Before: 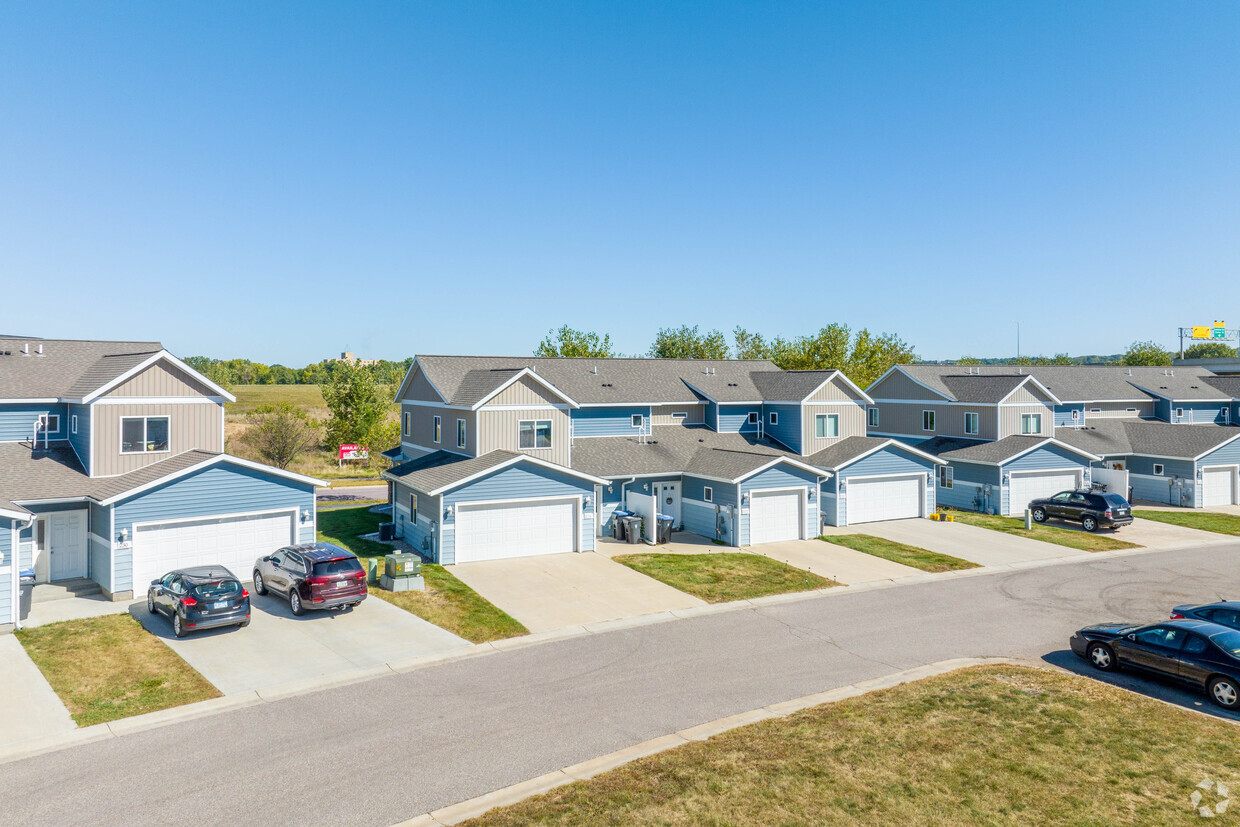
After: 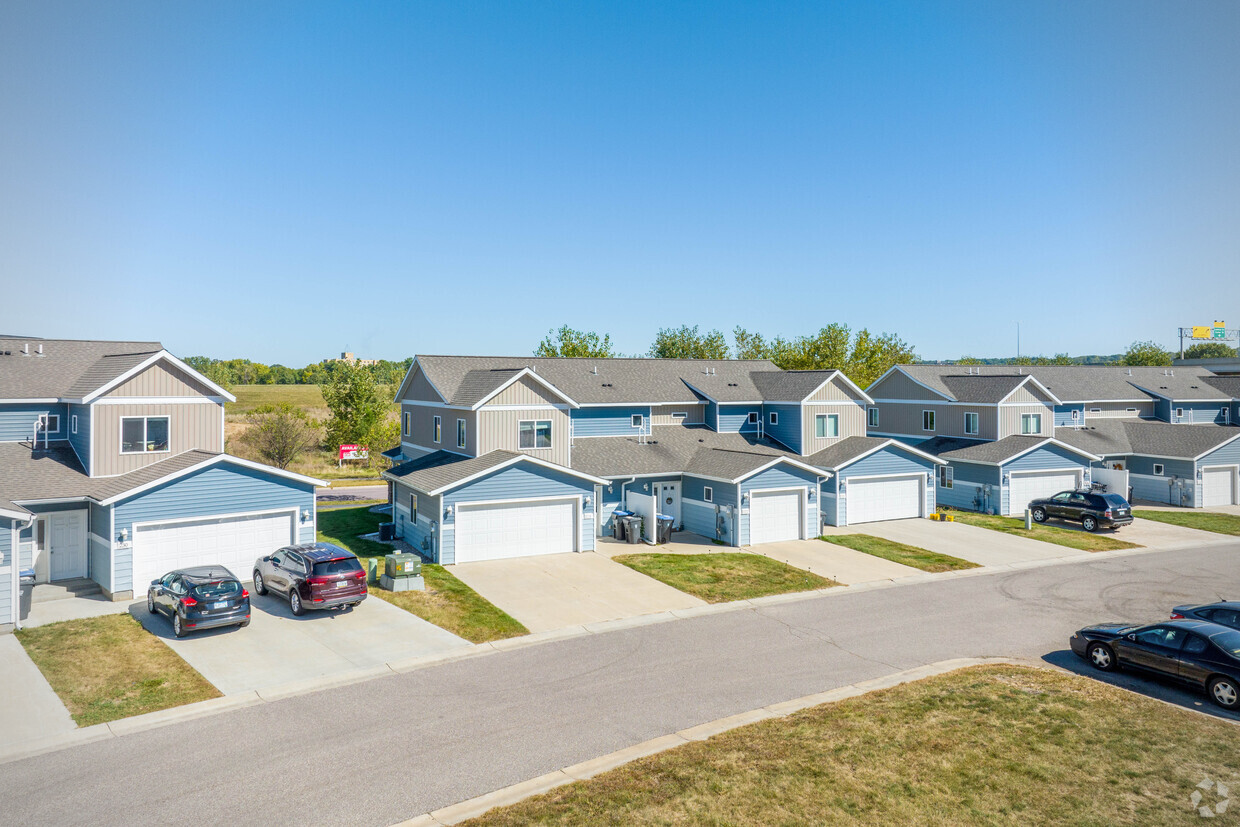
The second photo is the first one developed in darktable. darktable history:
vignetting: fall-off radius 61.16%
